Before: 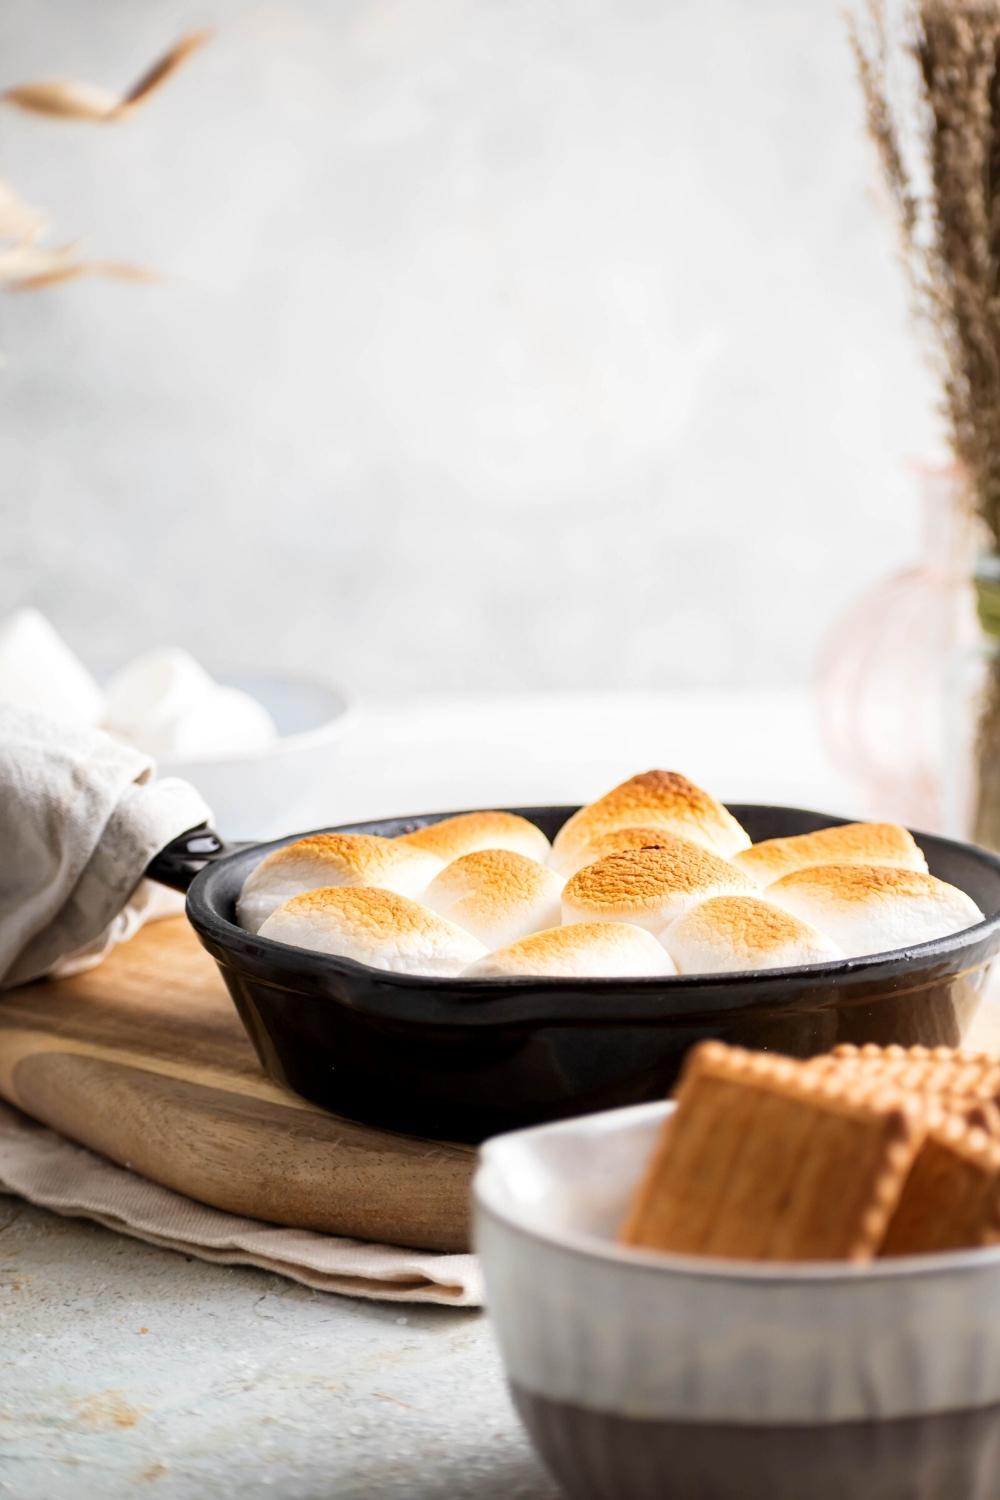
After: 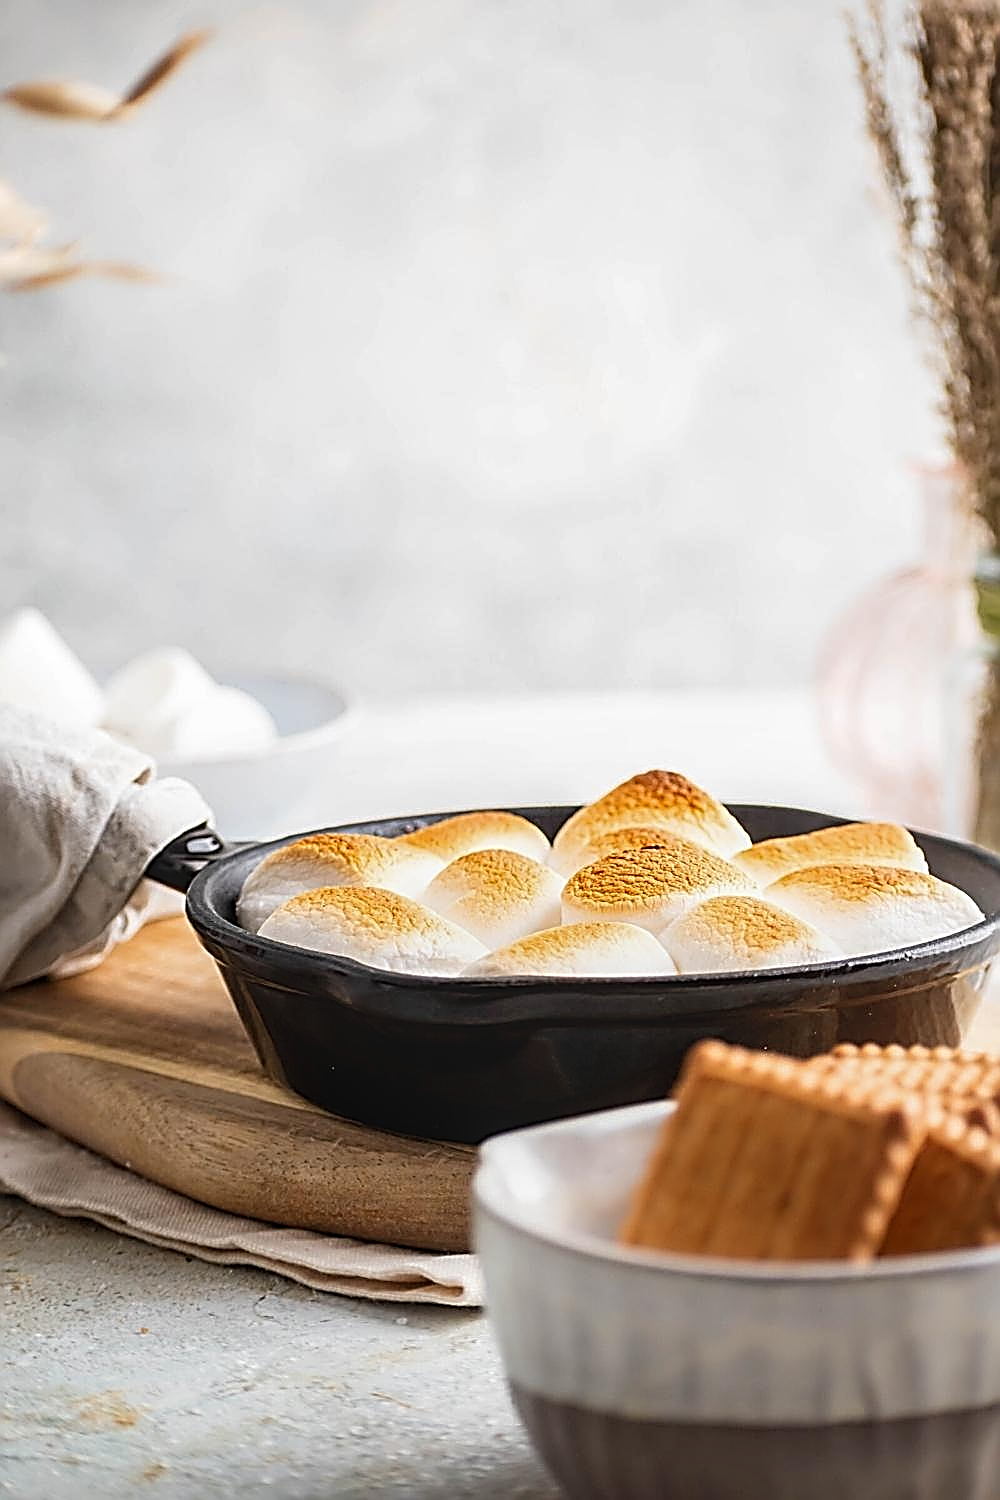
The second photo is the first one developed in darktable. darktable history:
local contrast: detail 109%
sharpen: amount 1.988
shadows and highlights: shadows 36.77, highlights -27.92, soften with gaussian
